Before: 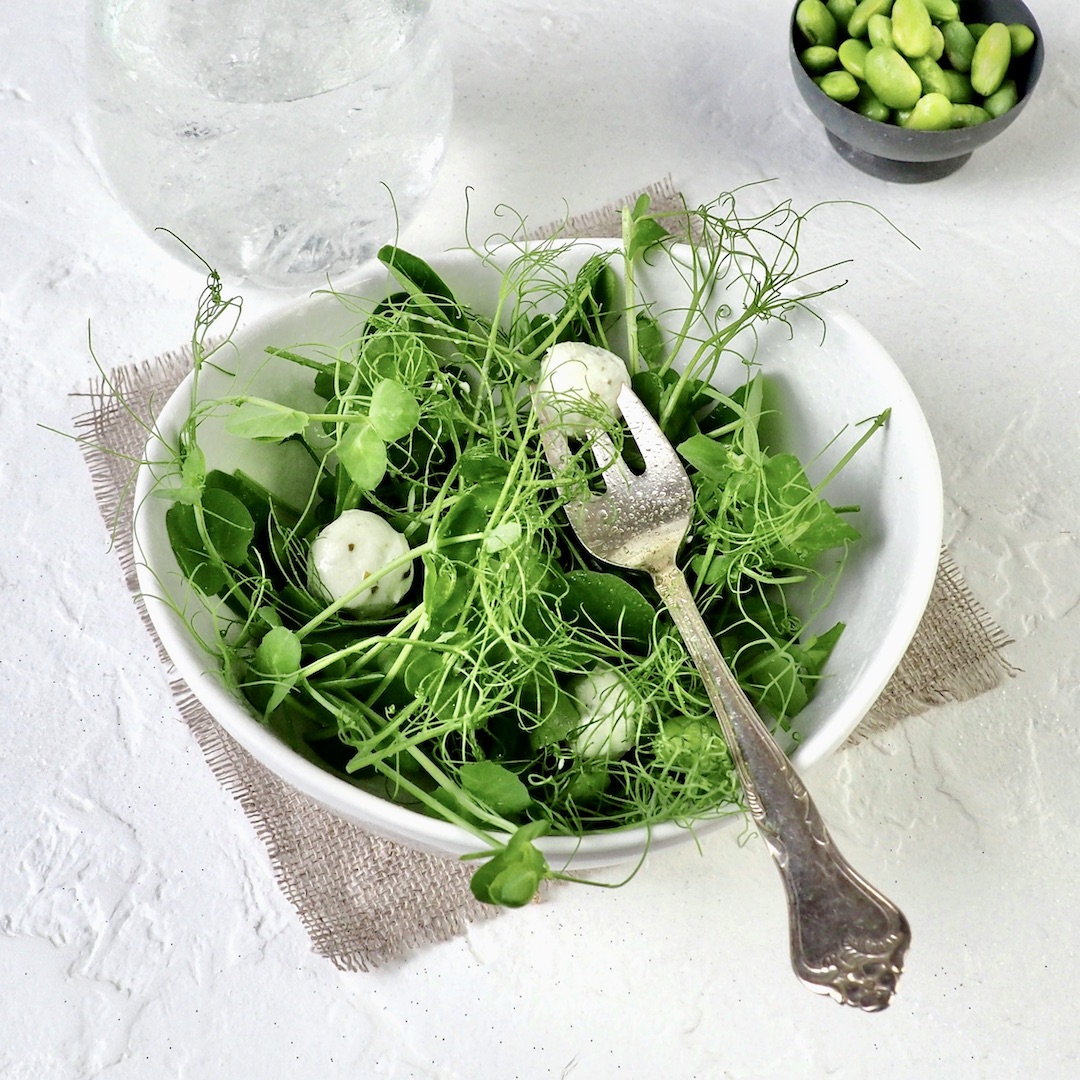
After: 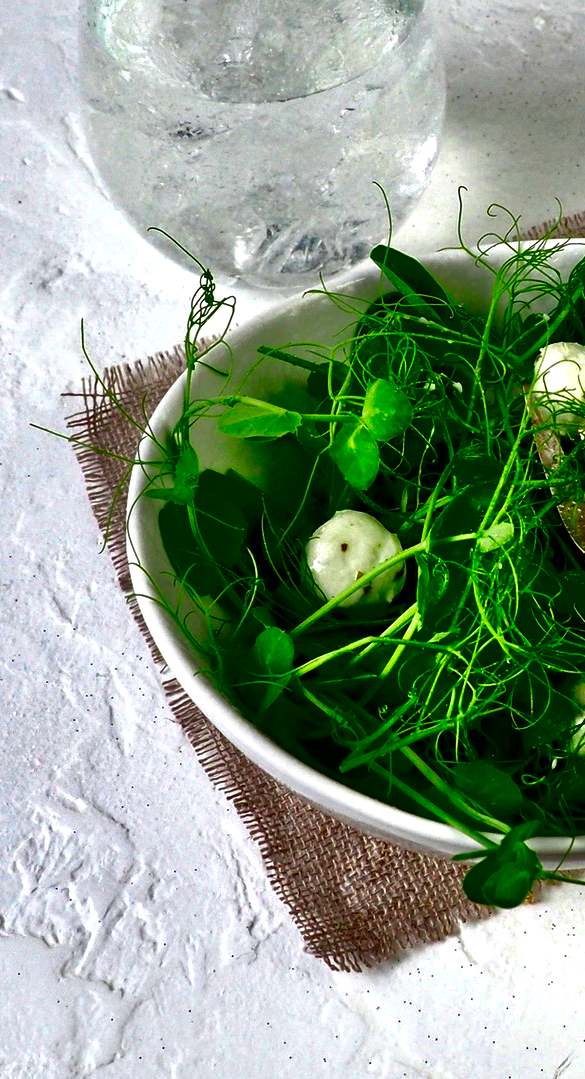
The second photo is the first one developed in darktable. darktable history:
crop: left 0.648%, right 45.165%, bottom 0.087%
exposure: black level correction 0.009, exposure 0.11 EV, compensate highlight preservation false
contrast brightness saturation: brightness -0.993, saturation 0.986
